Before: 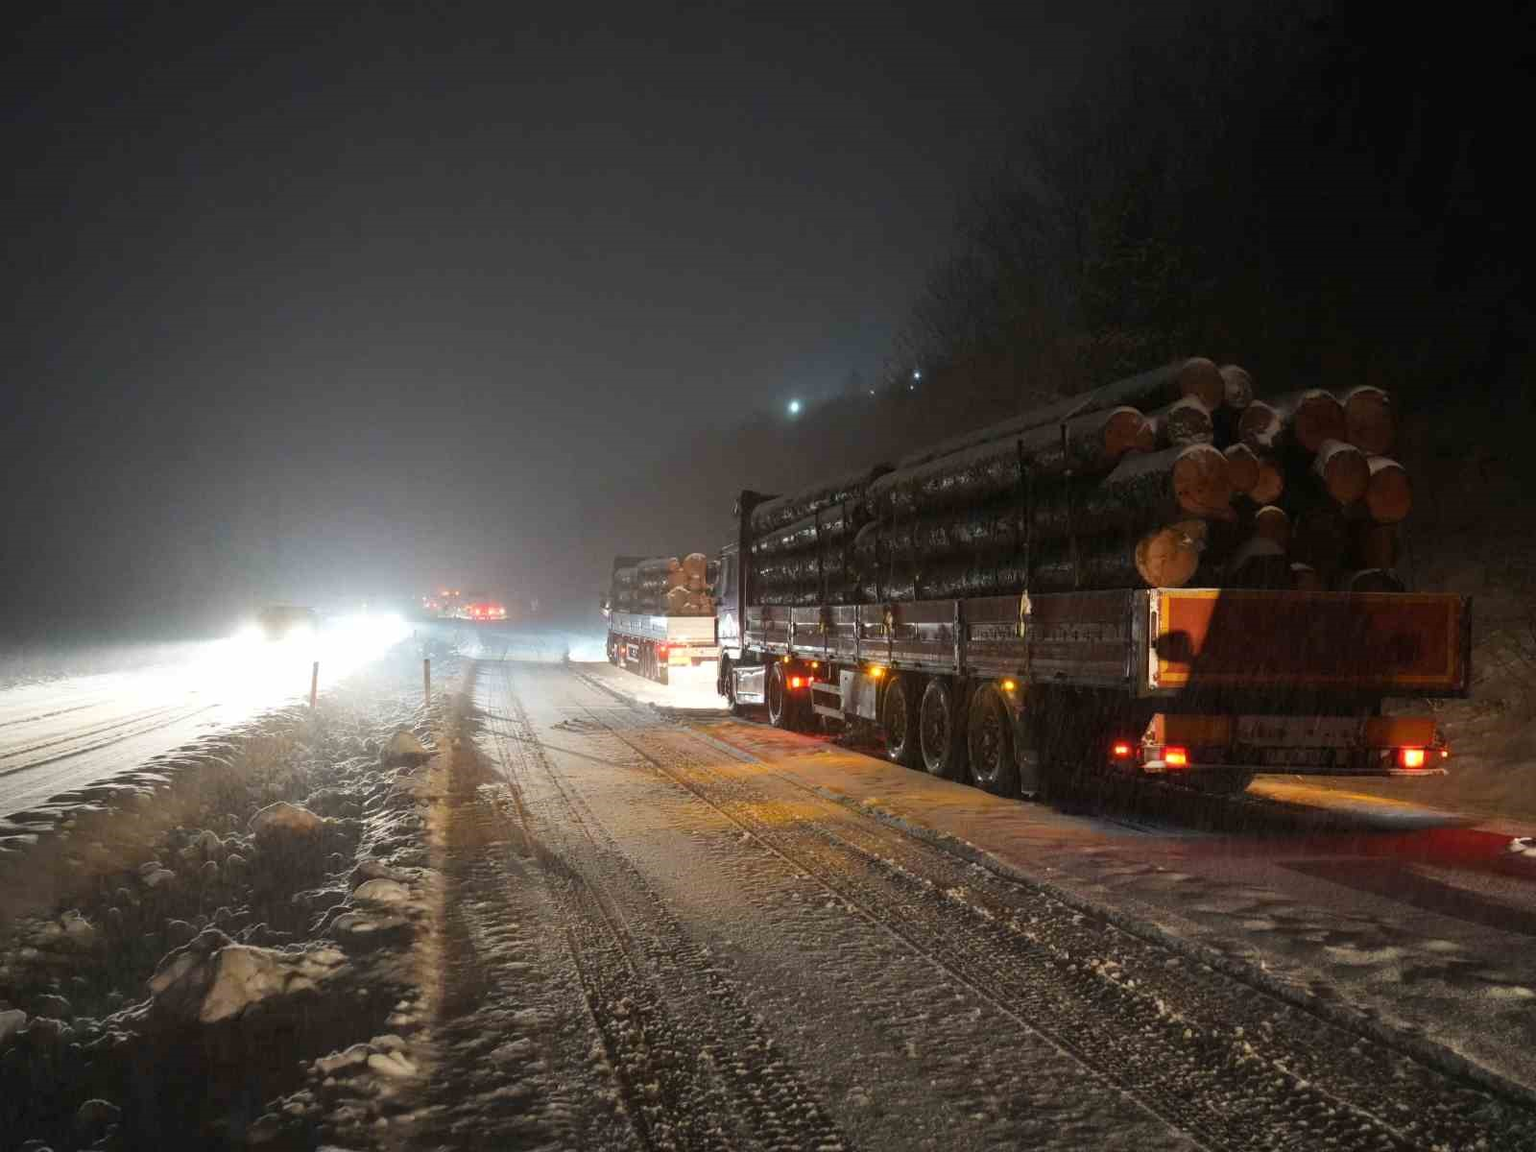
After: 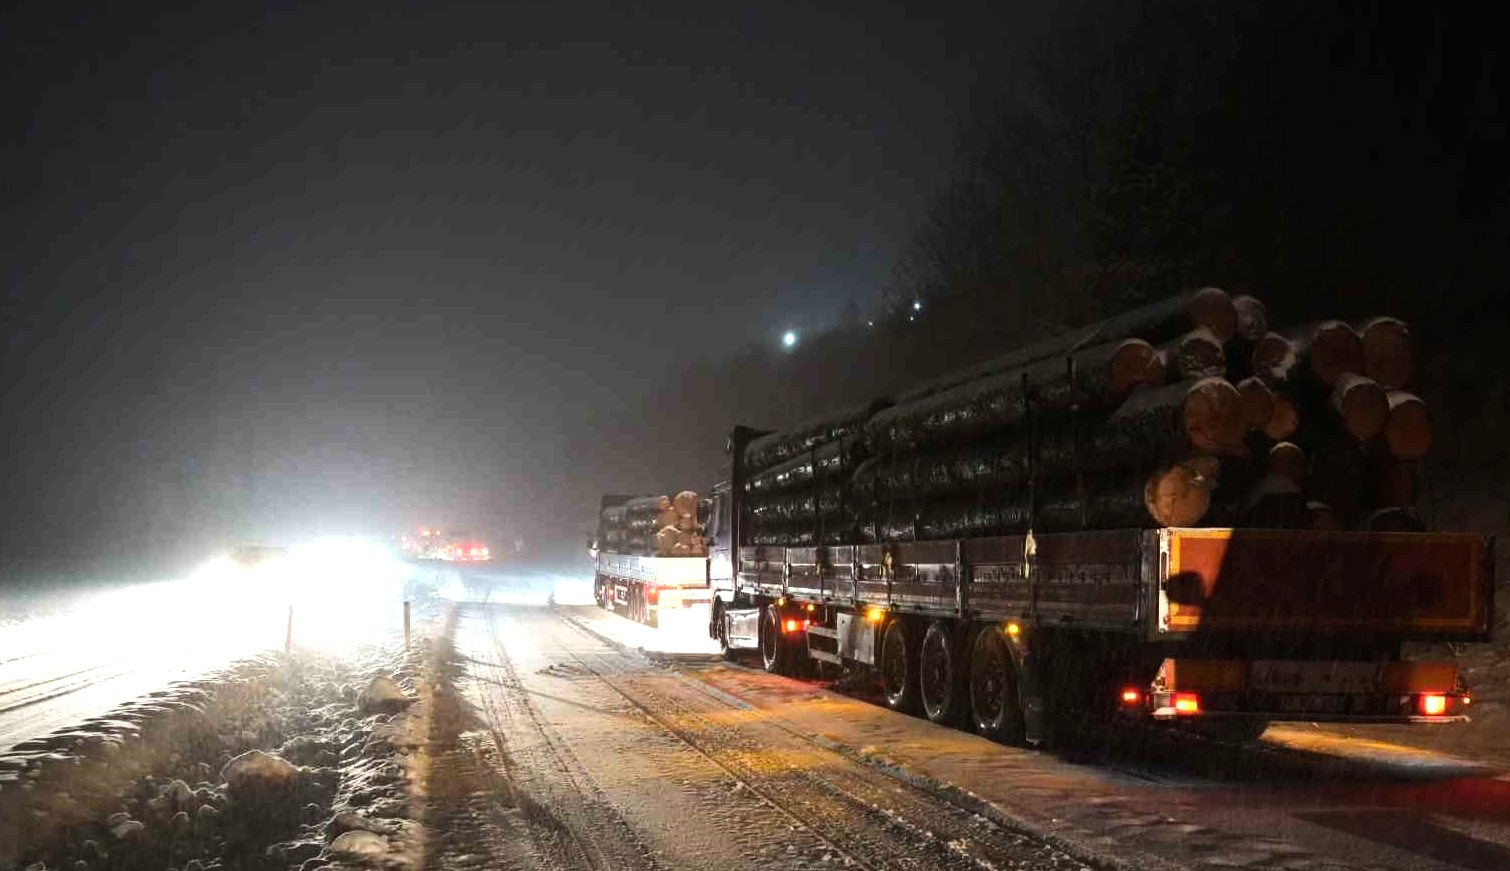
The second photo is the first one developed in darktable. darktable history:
tone equalizer: -8 EV -0.737 EV, -7 EV -0.696 EV, -6 EV -0.628 EV, -5 EV -0.364 EV, -3 EV 0.383 EV, -2 EV 0.6 EV, -1 EV 0.688 EV, +0 EV 0.749 EV, edges refinement/feathering 500, mask exposure compensation -1.57 EV, preserve details no
crop: left 2.403%, top 7.162%, right 3.212%, bottom 20.195%
